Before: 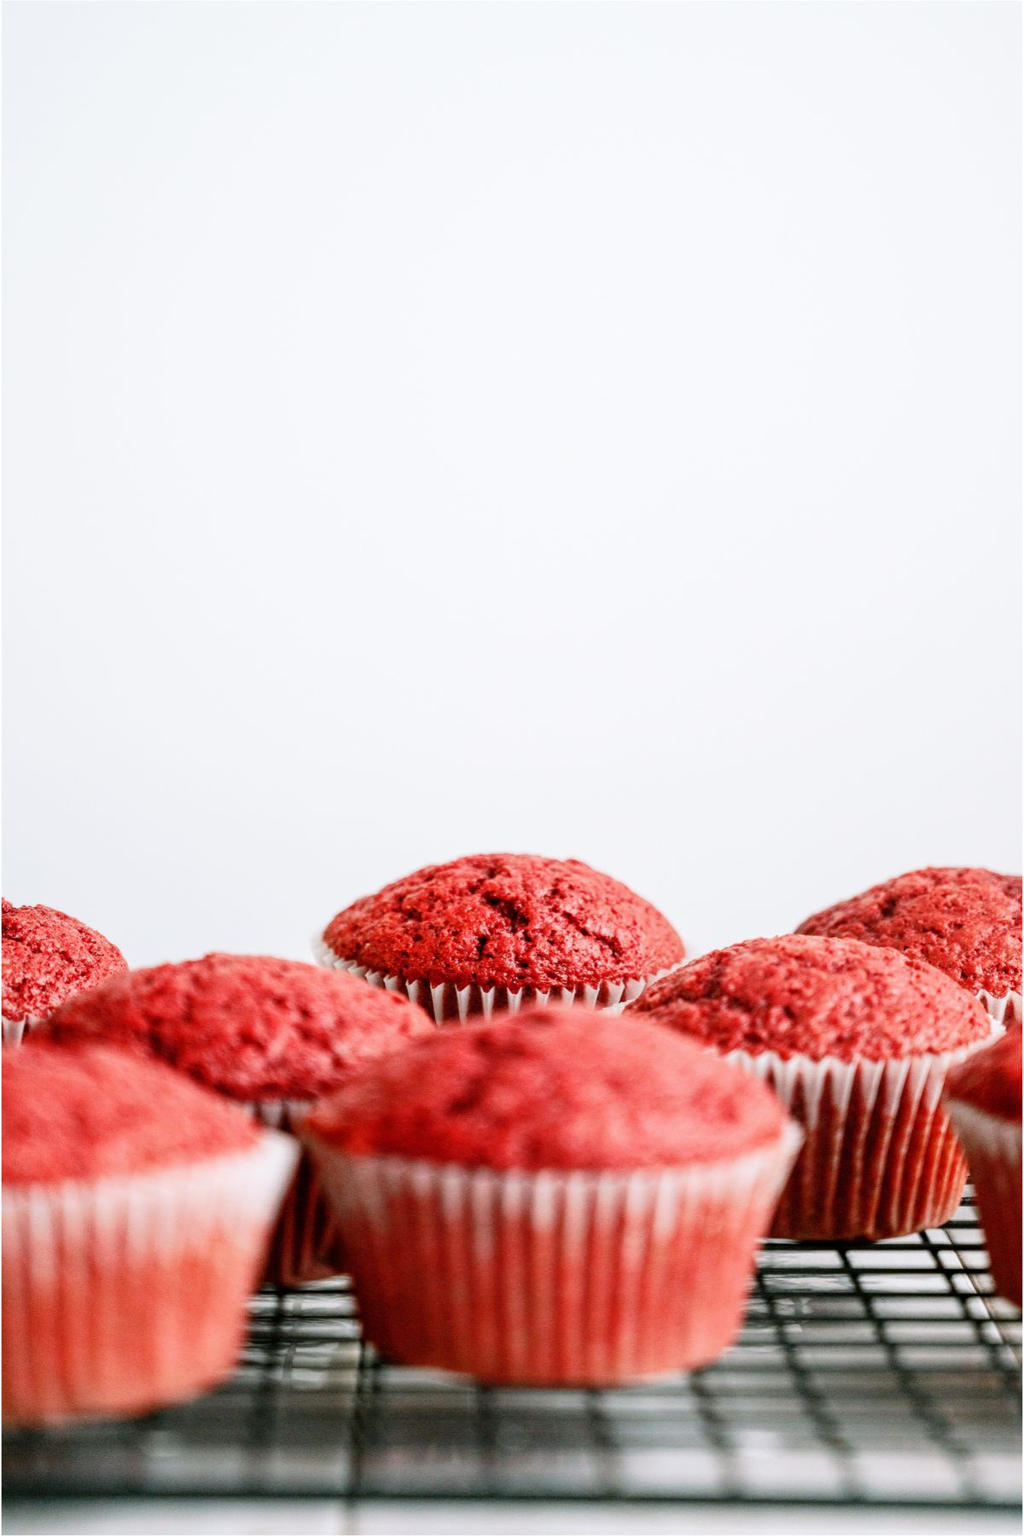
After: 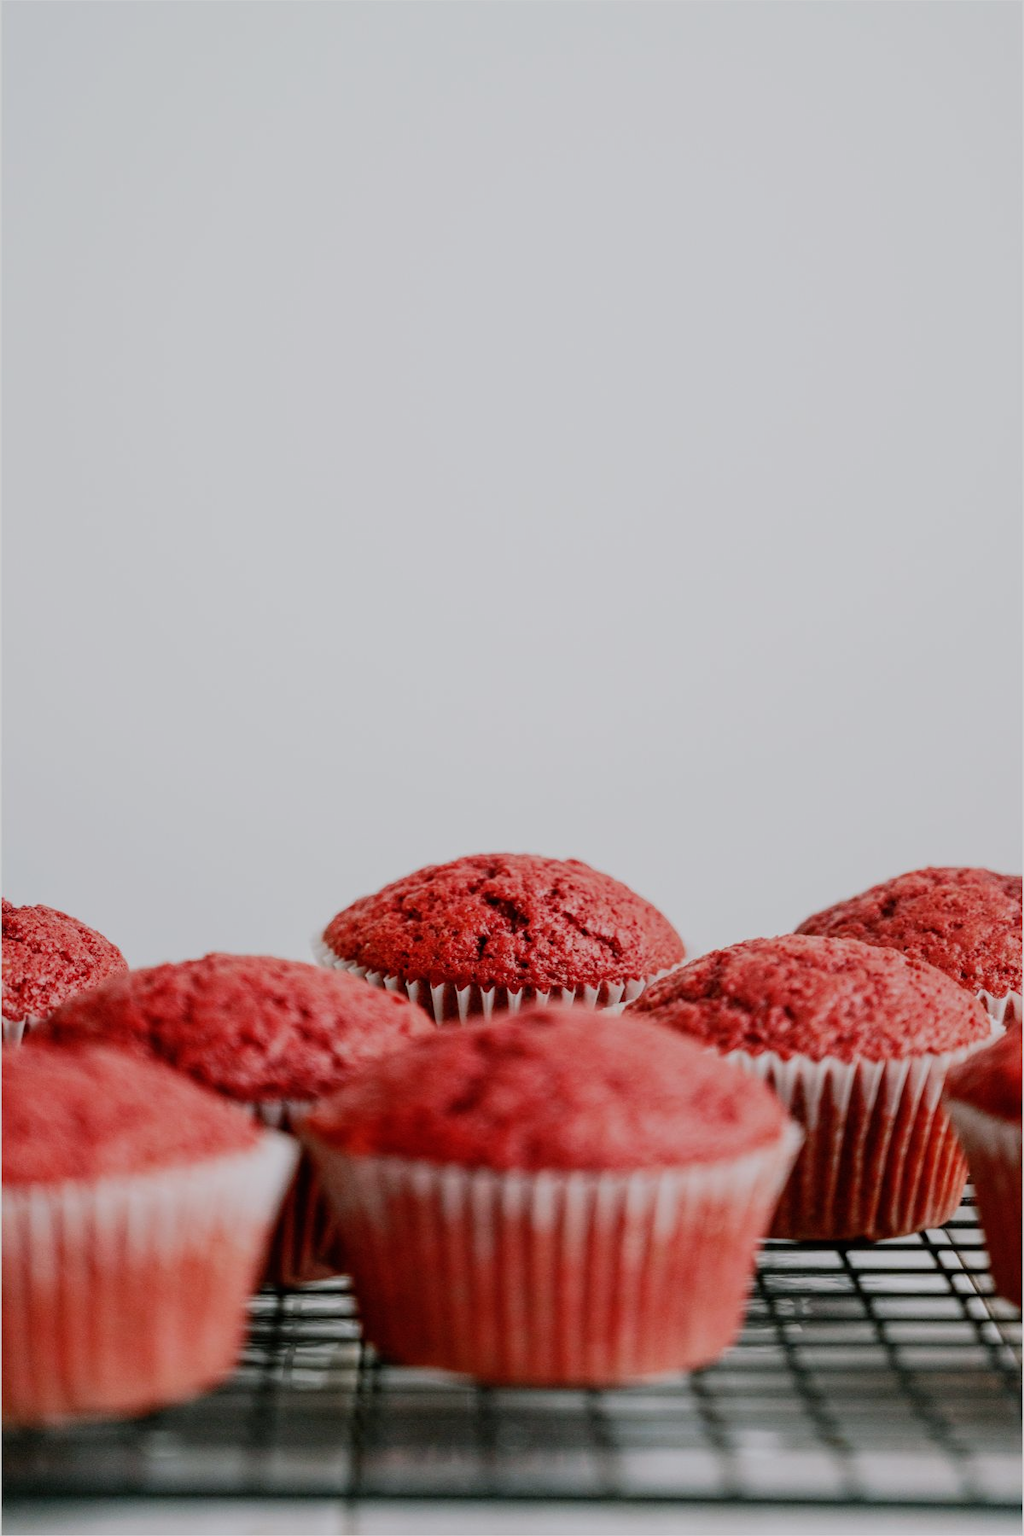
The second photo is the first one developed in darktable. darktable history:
exposure: black level correction 0, exposure -0.725 EV, compensate exposure bias true, compensate highlight preservation false
